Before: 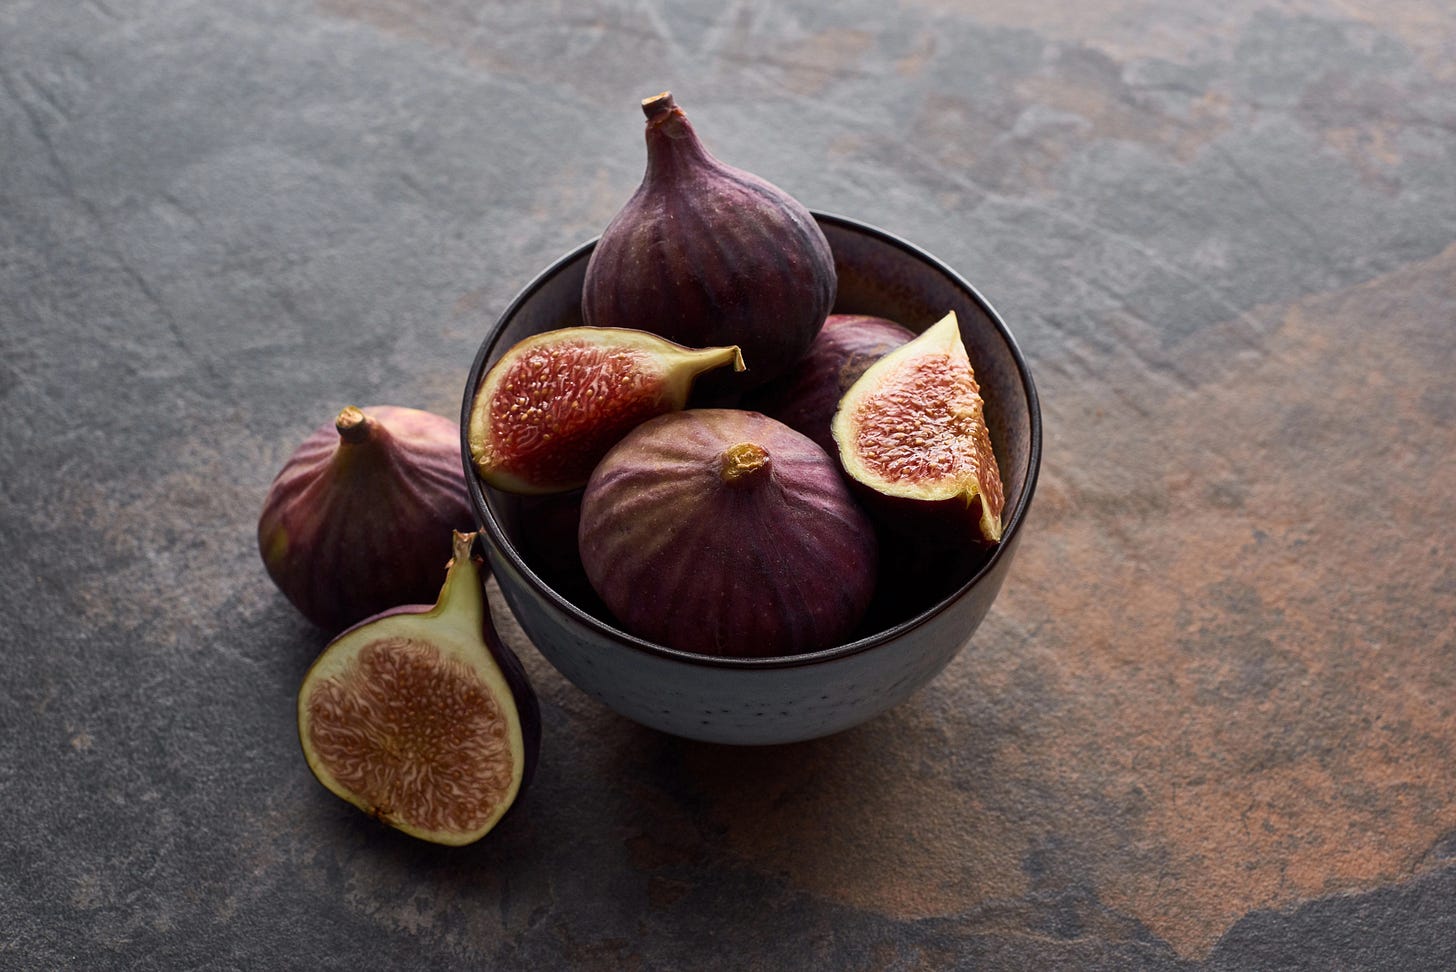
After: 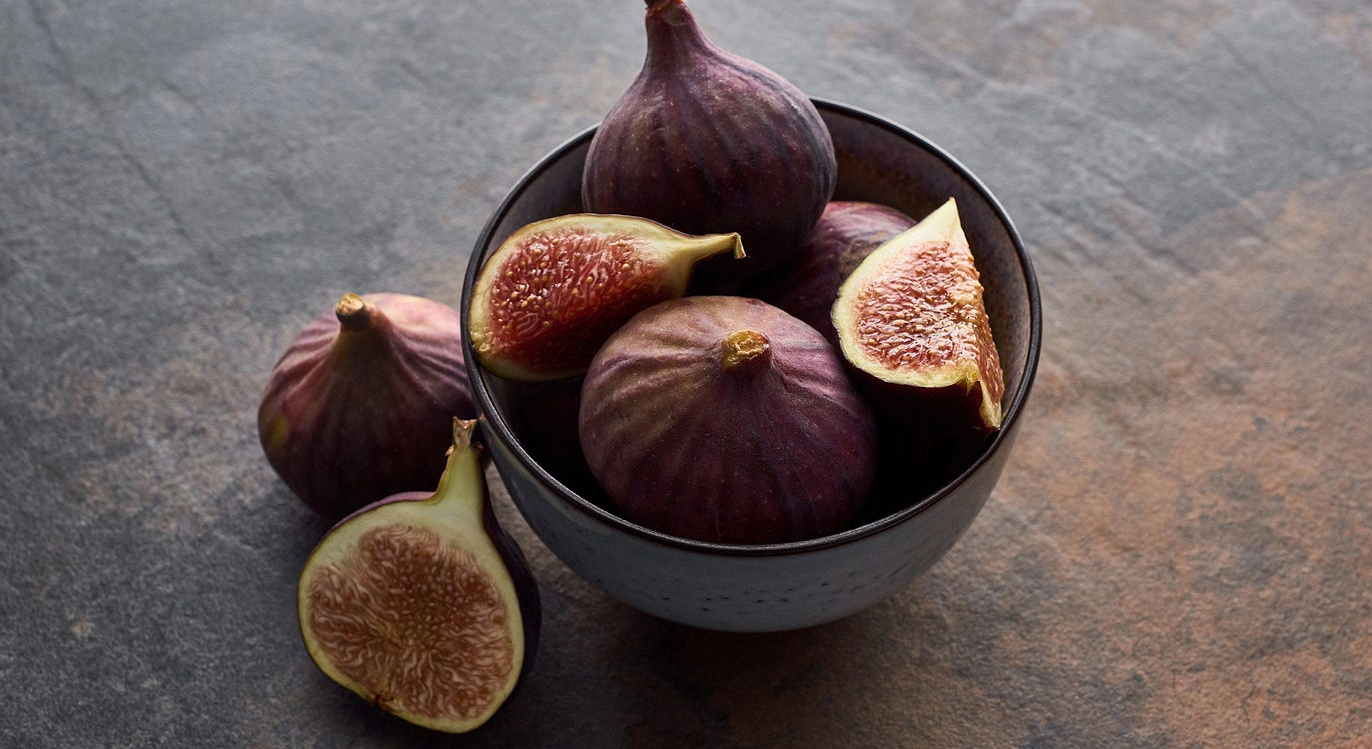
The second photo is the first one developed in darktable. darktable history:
crop and rotate: angle 0.03°, top 11.643%, right 5.651%, bottom 11.189%
contrast brightness saturation: saturation -0.05
